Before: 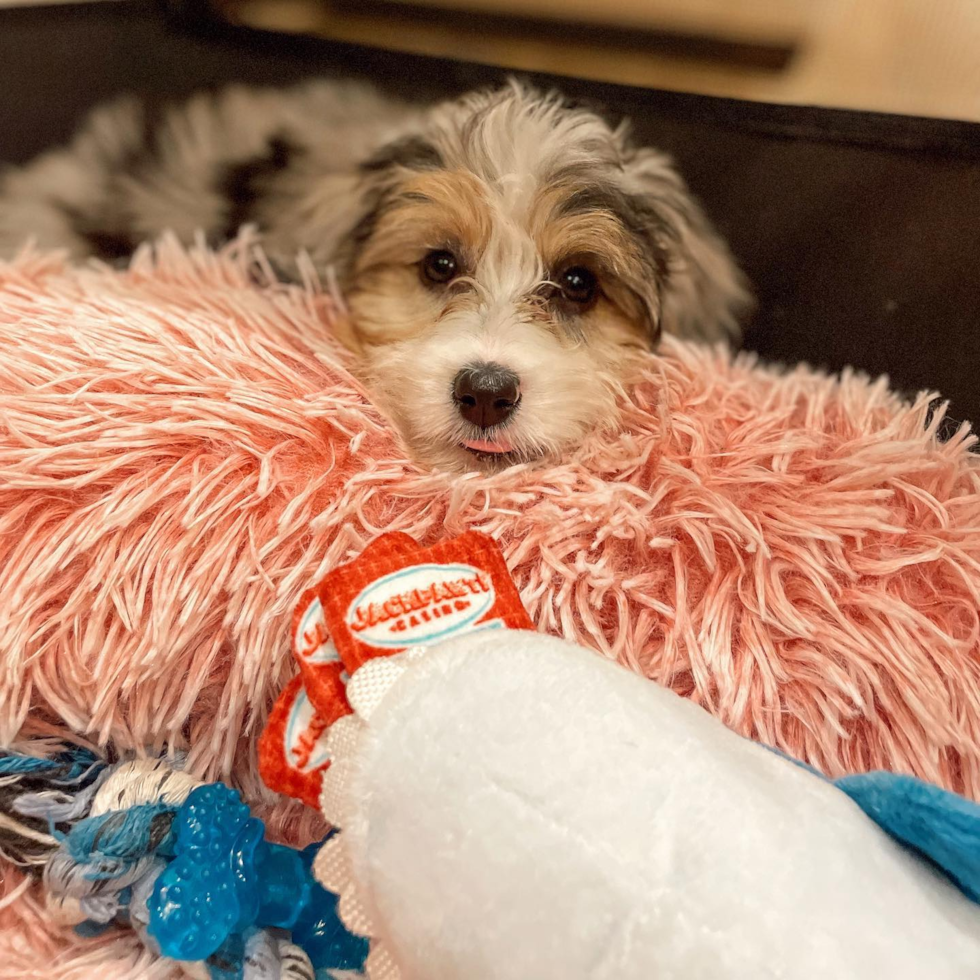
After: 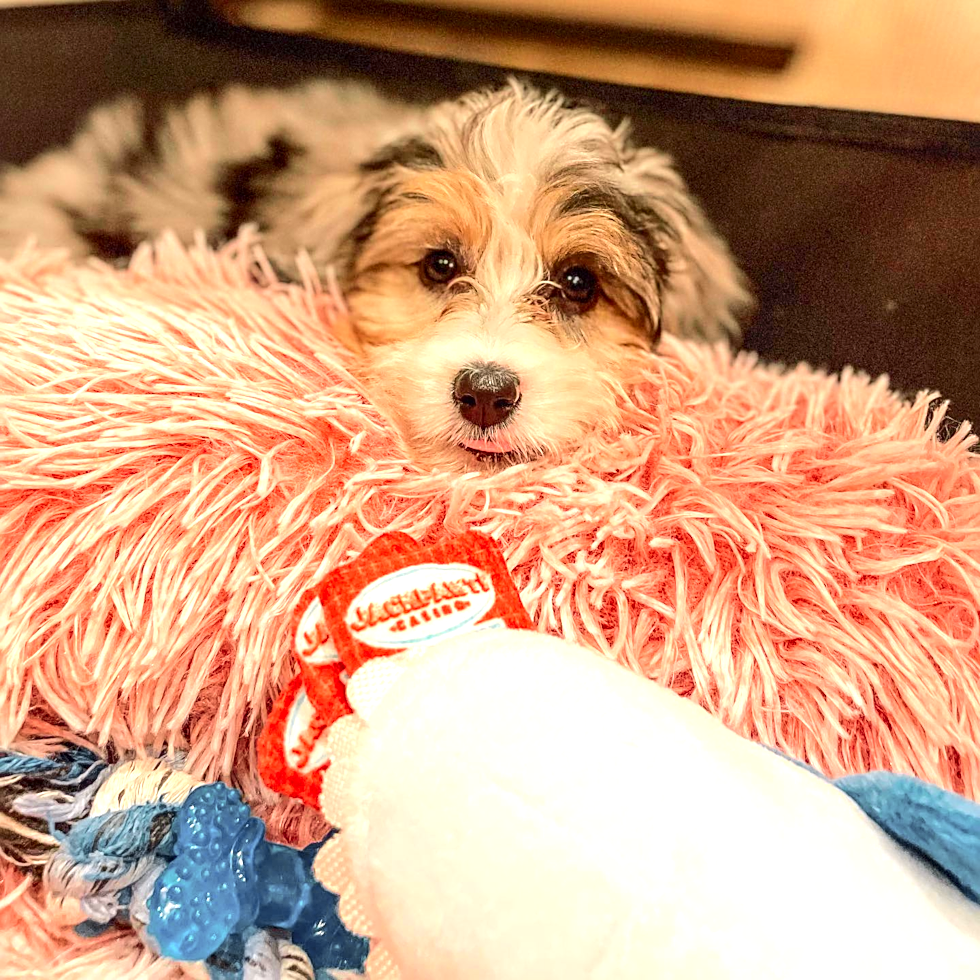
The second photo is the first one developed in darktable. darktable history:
exposure: exposure 0.648 EV, compensate highlight preservation false
white balance: emerald 1
local contrast: on, module defaults
tone curve: curves: ch0 [(0, 0) (0.239, 0.248) (0.508, 0.606) (0.828, 0.878) (1, 1)]; ch1 [(0, 0) (0.401, 0.42) (0.442, 0.47) (0.492, 0.498) (0.511, 0.516) (0.555, 0.586) (0.681, 0.739) (1, 1)]; ch2 [(0, 0) (0.411, 0.433) (0.5, 0.504) (0.545, 0.574) (1, 1)], color space Lab, independent channels, preserve colors none
sharpen: on, module defaults
